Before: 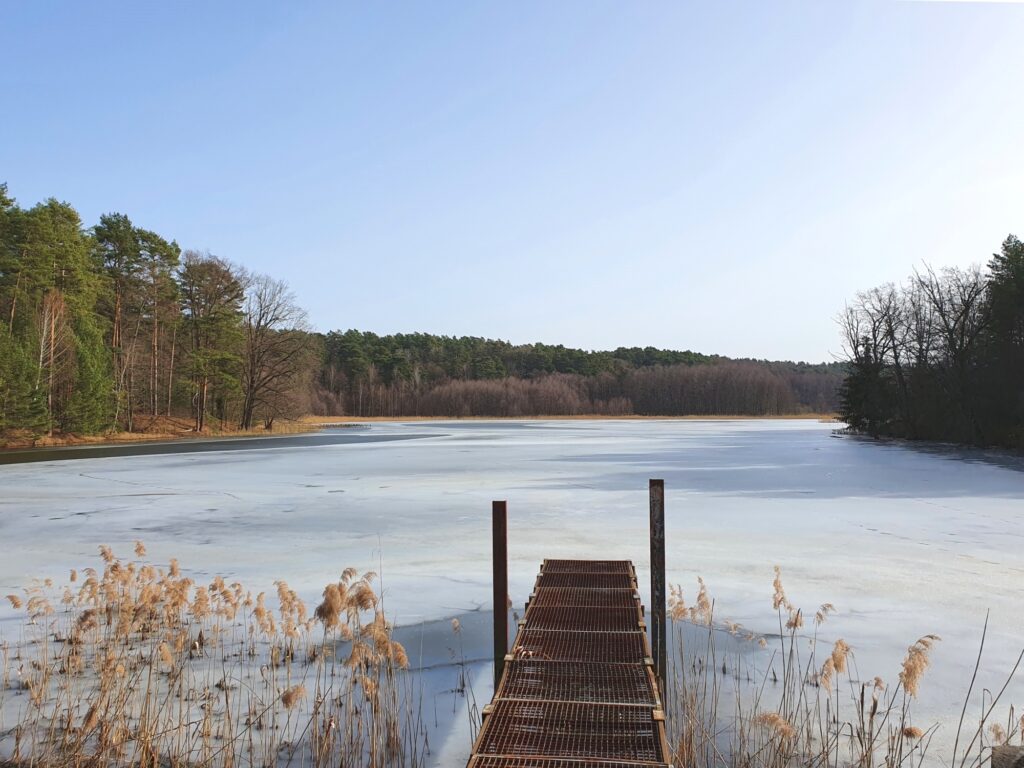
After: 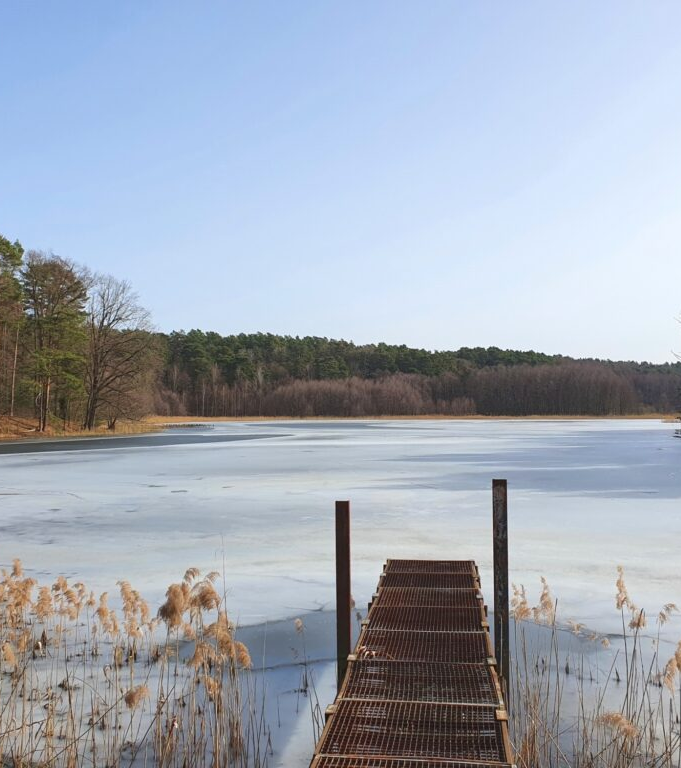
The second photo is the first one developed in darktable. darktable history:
crop and rotate: left 15.393%, right 18.005%
